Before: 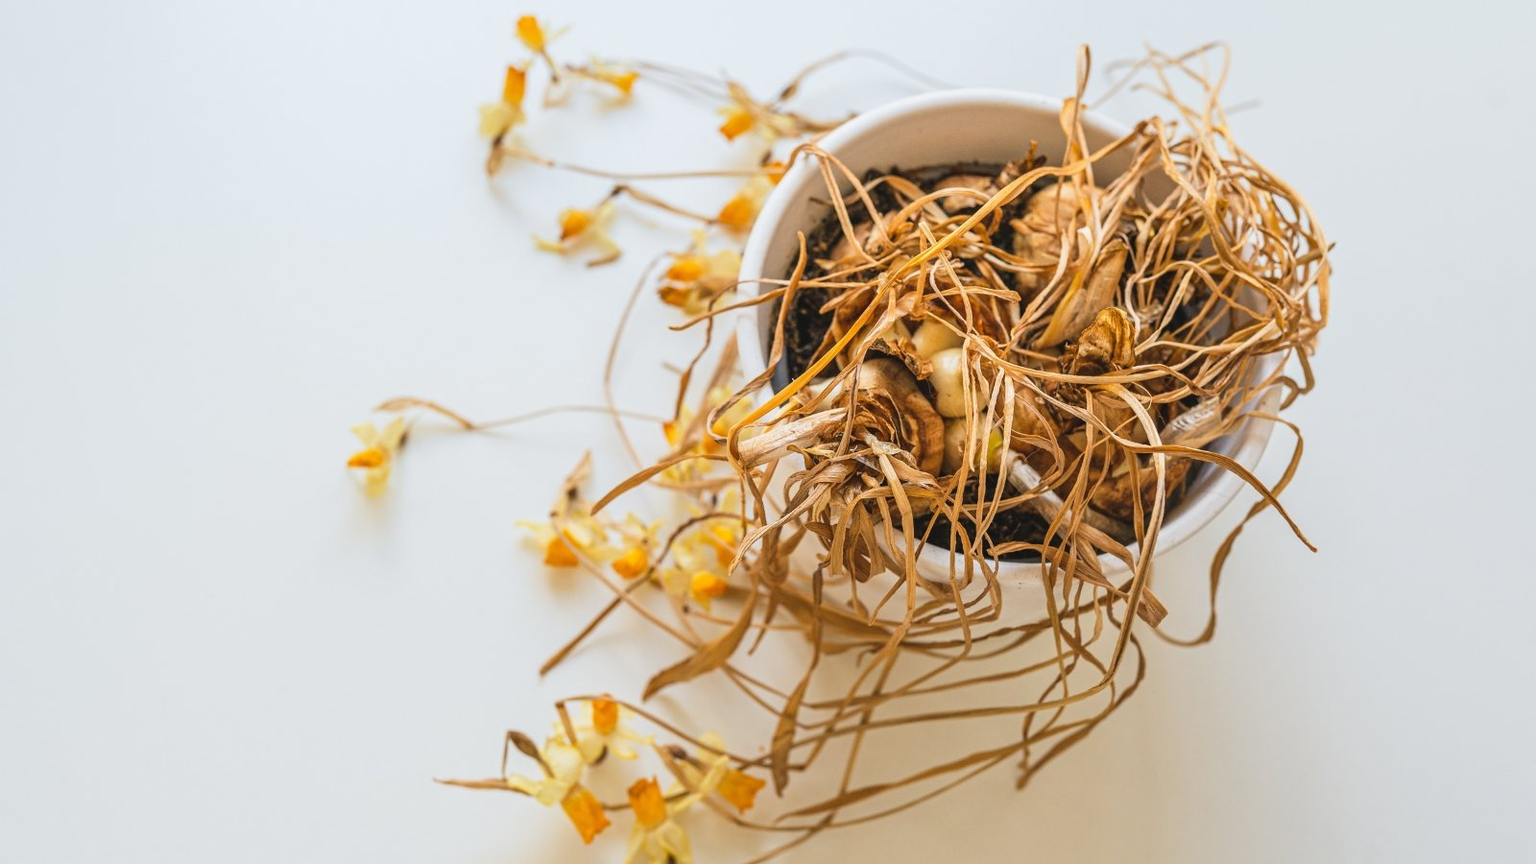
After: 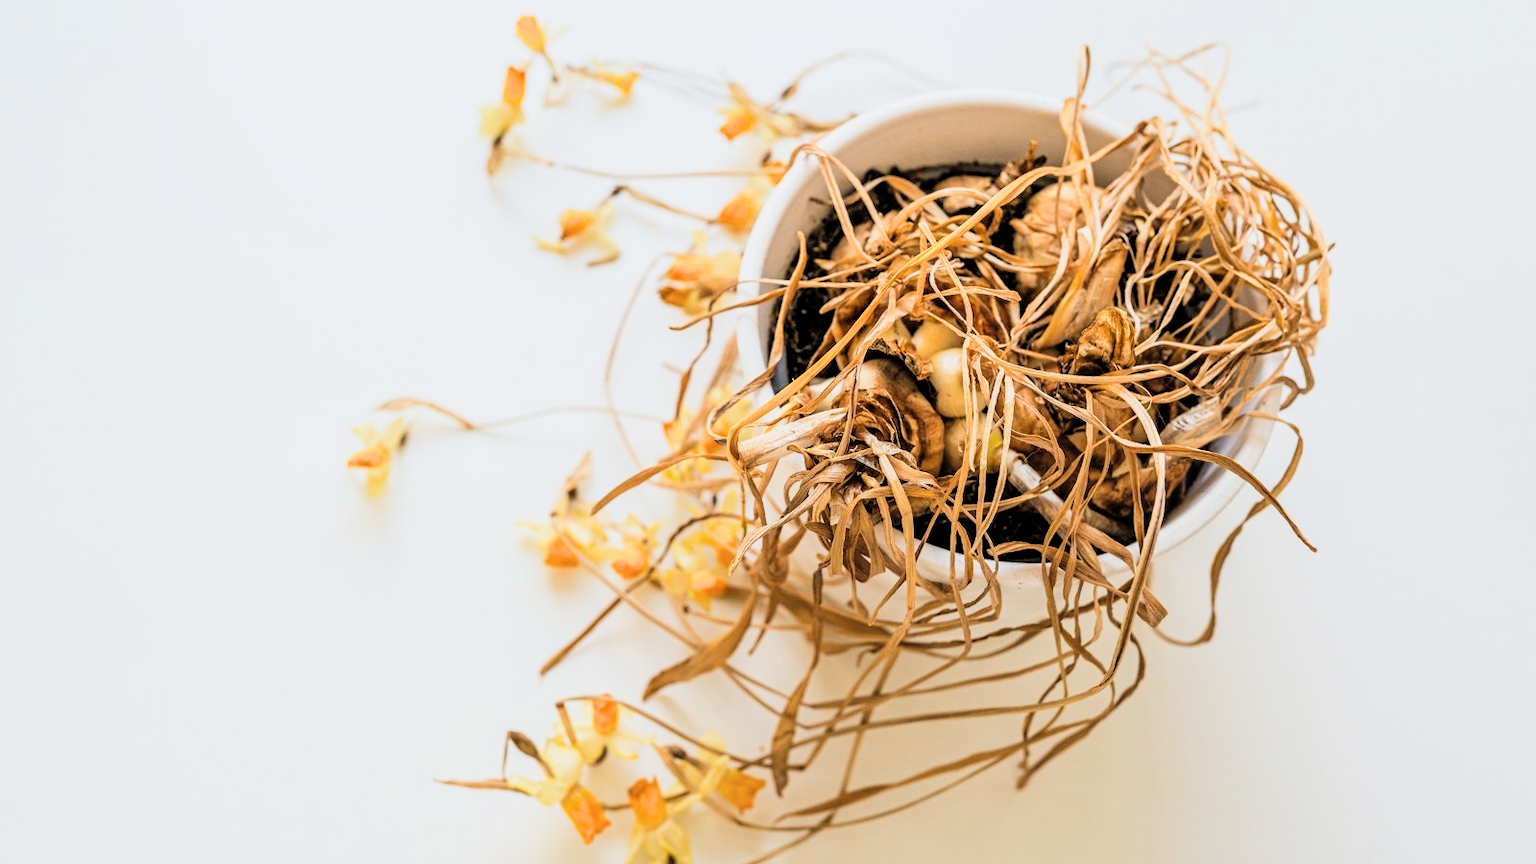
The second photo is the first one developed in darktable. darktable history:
tone equalizer: -8 EV -0.445 EV, -7 EV -0.407 EV, -6 EV -0.346 EV, -5 EV -0.225 EV, -3 EV 0.238 EV, -2 EV 0.335 EV, -1 EV 0.376 EV, +0 EV 0.41 EV, mask exposure compensation -0.506 EV
filmic rgb: black relative exposure -5.05 EV, white relative exposure 3.56 EV, threshold 2.99 EV, hardness 3.17, contrast 1.39, highlights saturation mix -29.09%, enable highlight reconstruction true
